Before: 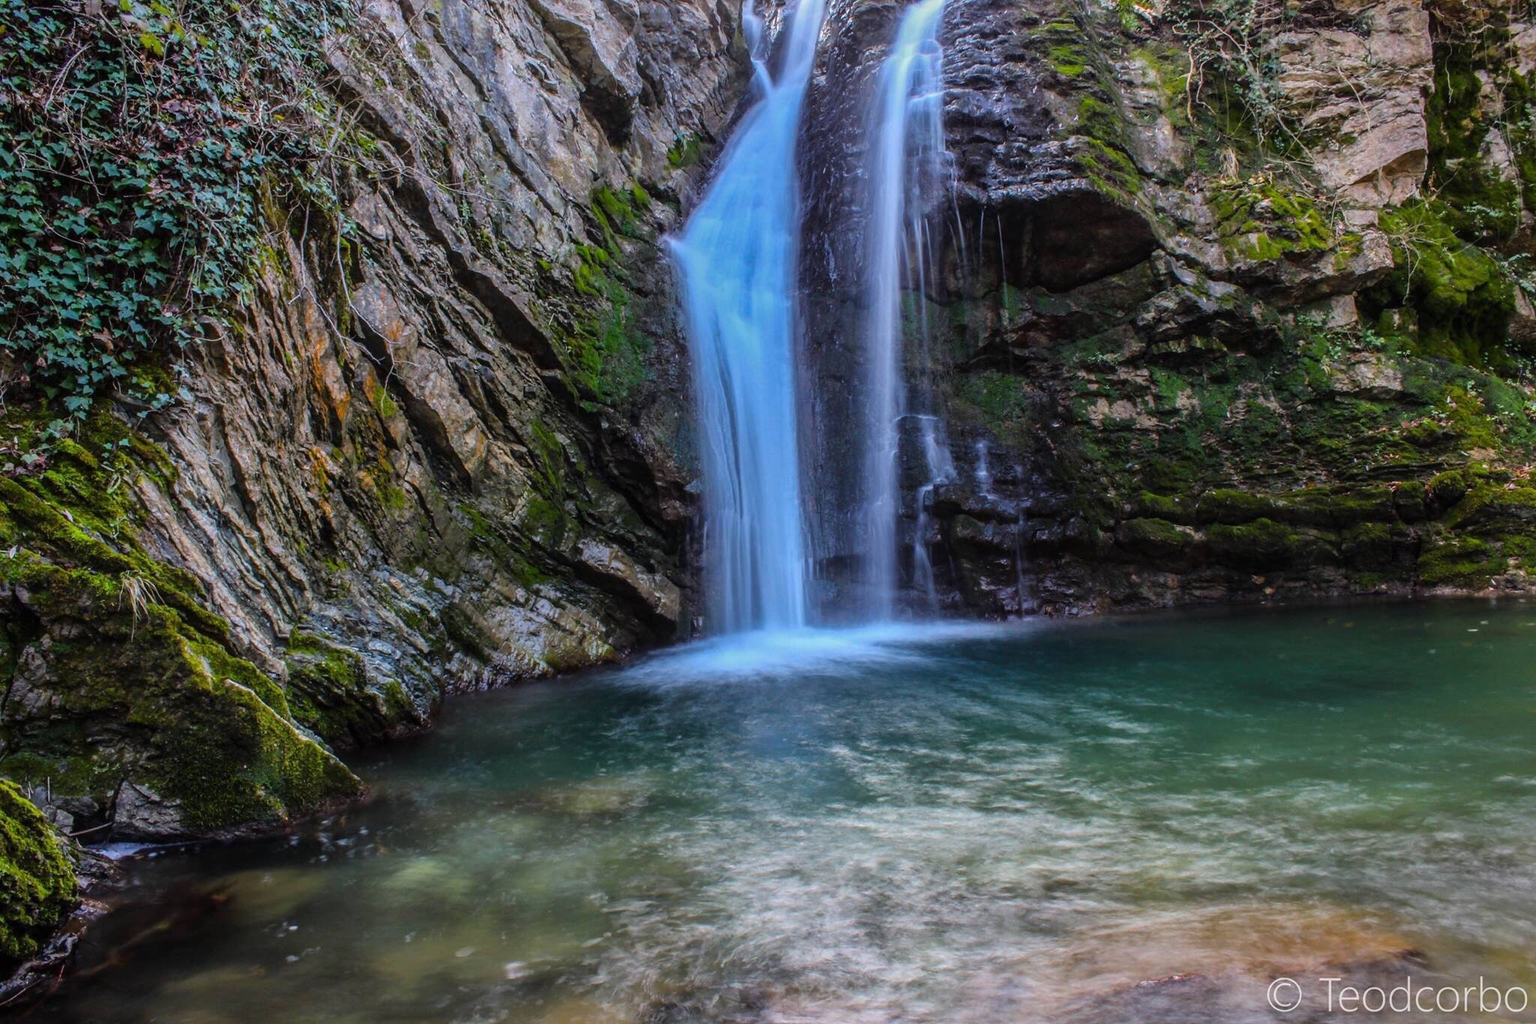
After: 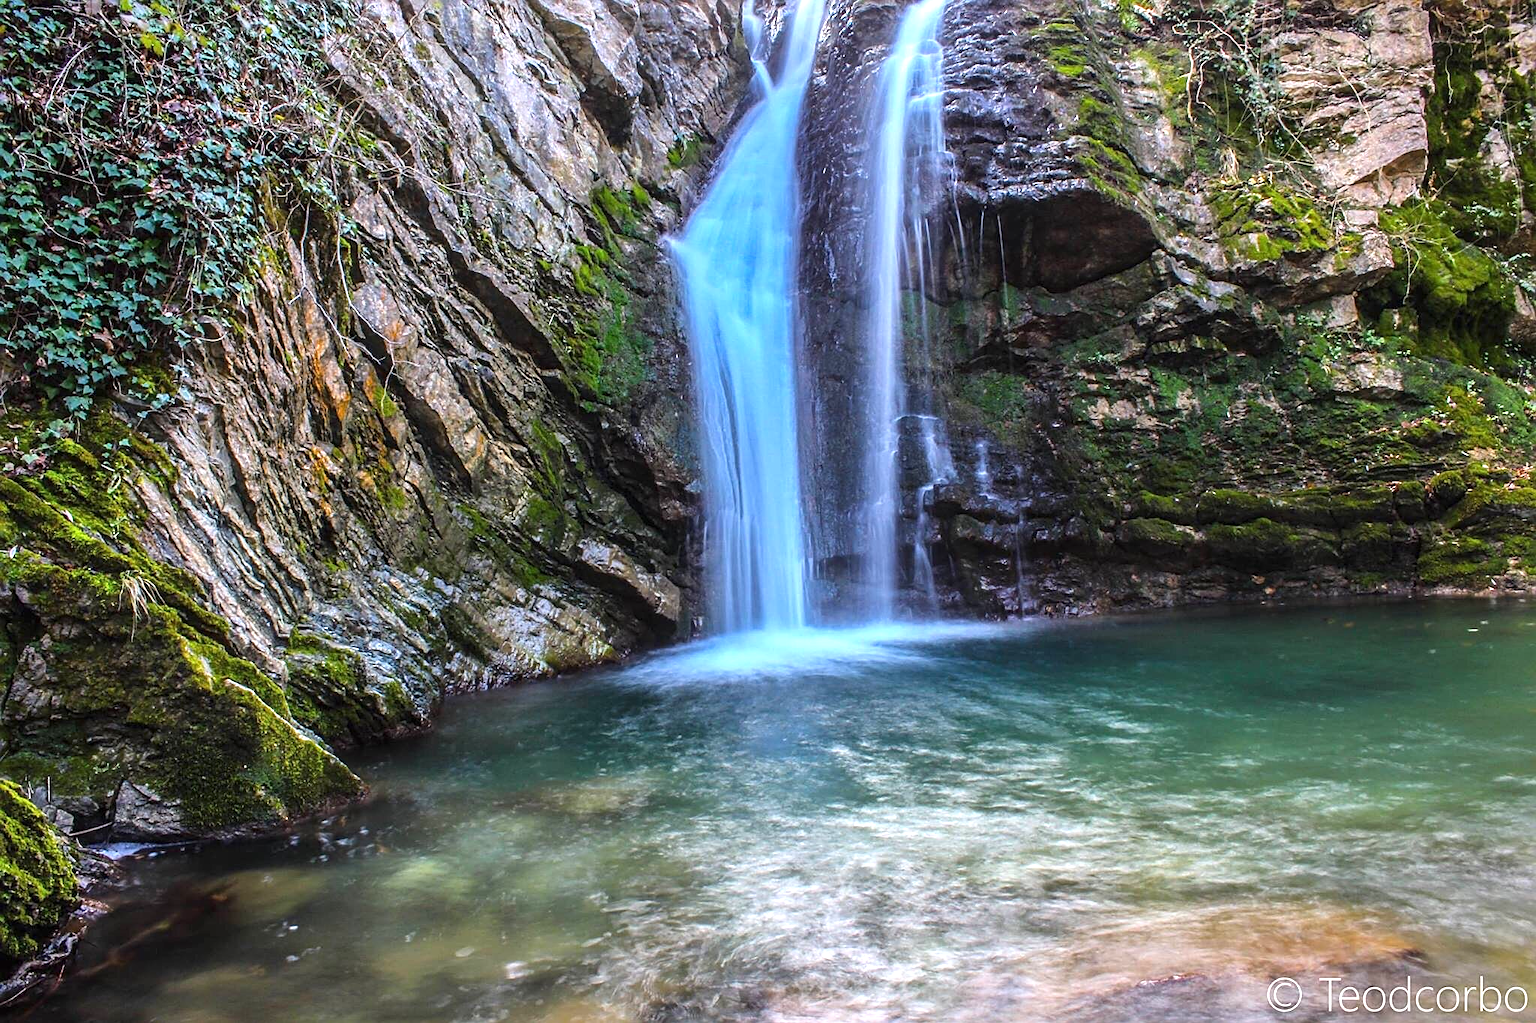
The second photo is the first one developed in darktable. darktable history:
exposure: black level correction 0, exposure 0.9 EV, compensate highlight preservation false
sharpen: on, module defaults
